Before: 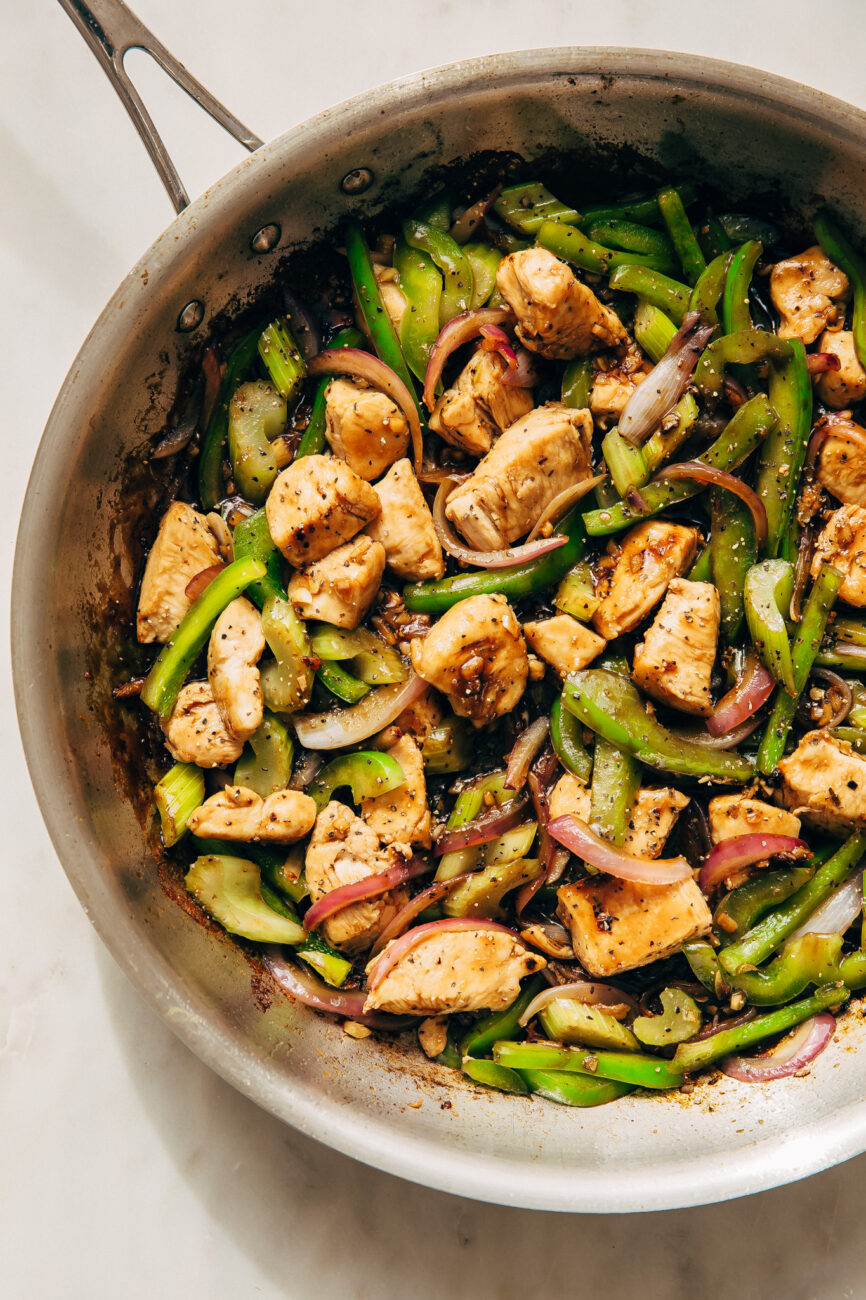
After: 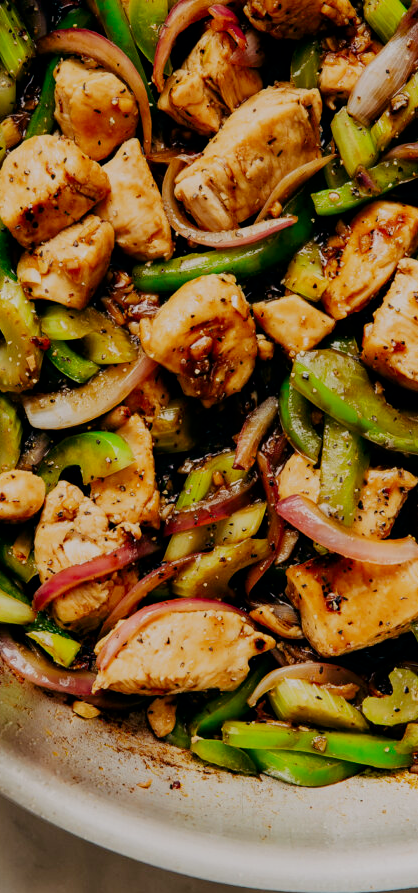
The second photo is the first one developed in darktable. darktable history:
crop: left 31.379%, top 24.658%, right 20.326%, bottom 6.628%
contrast brightness saturation: contrast 0.07, brightness -0.14, saturation 0.11
filmic rgb: black relative exposure -7.65 EV, white relative exposure 4.56 EV, hardness 3.61
